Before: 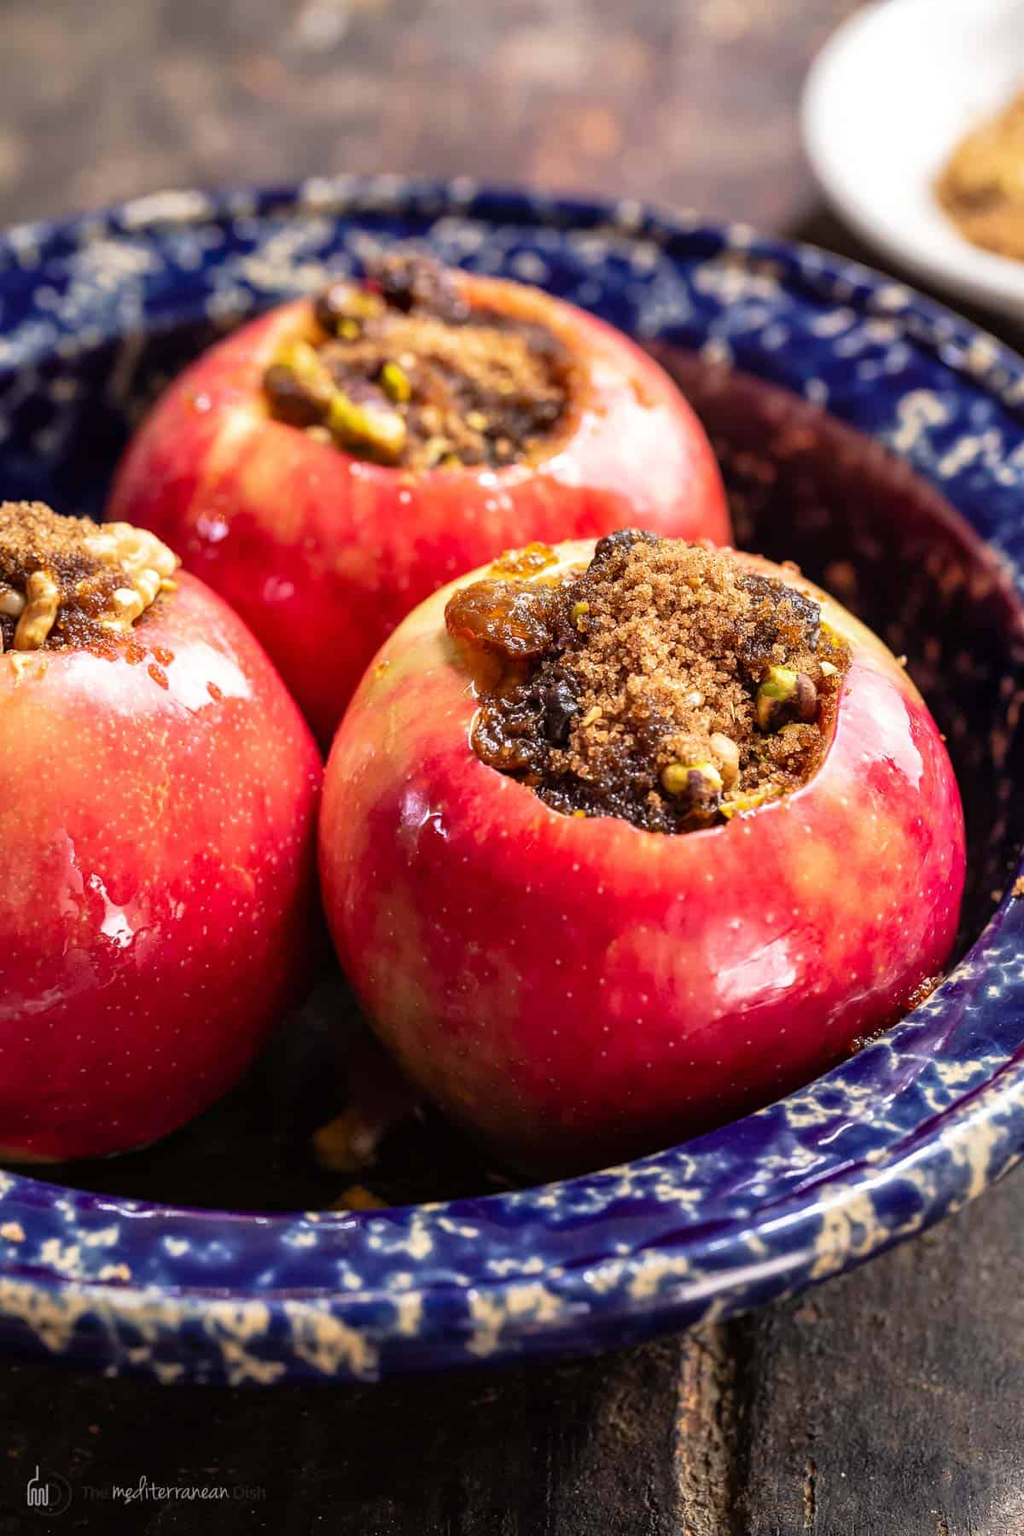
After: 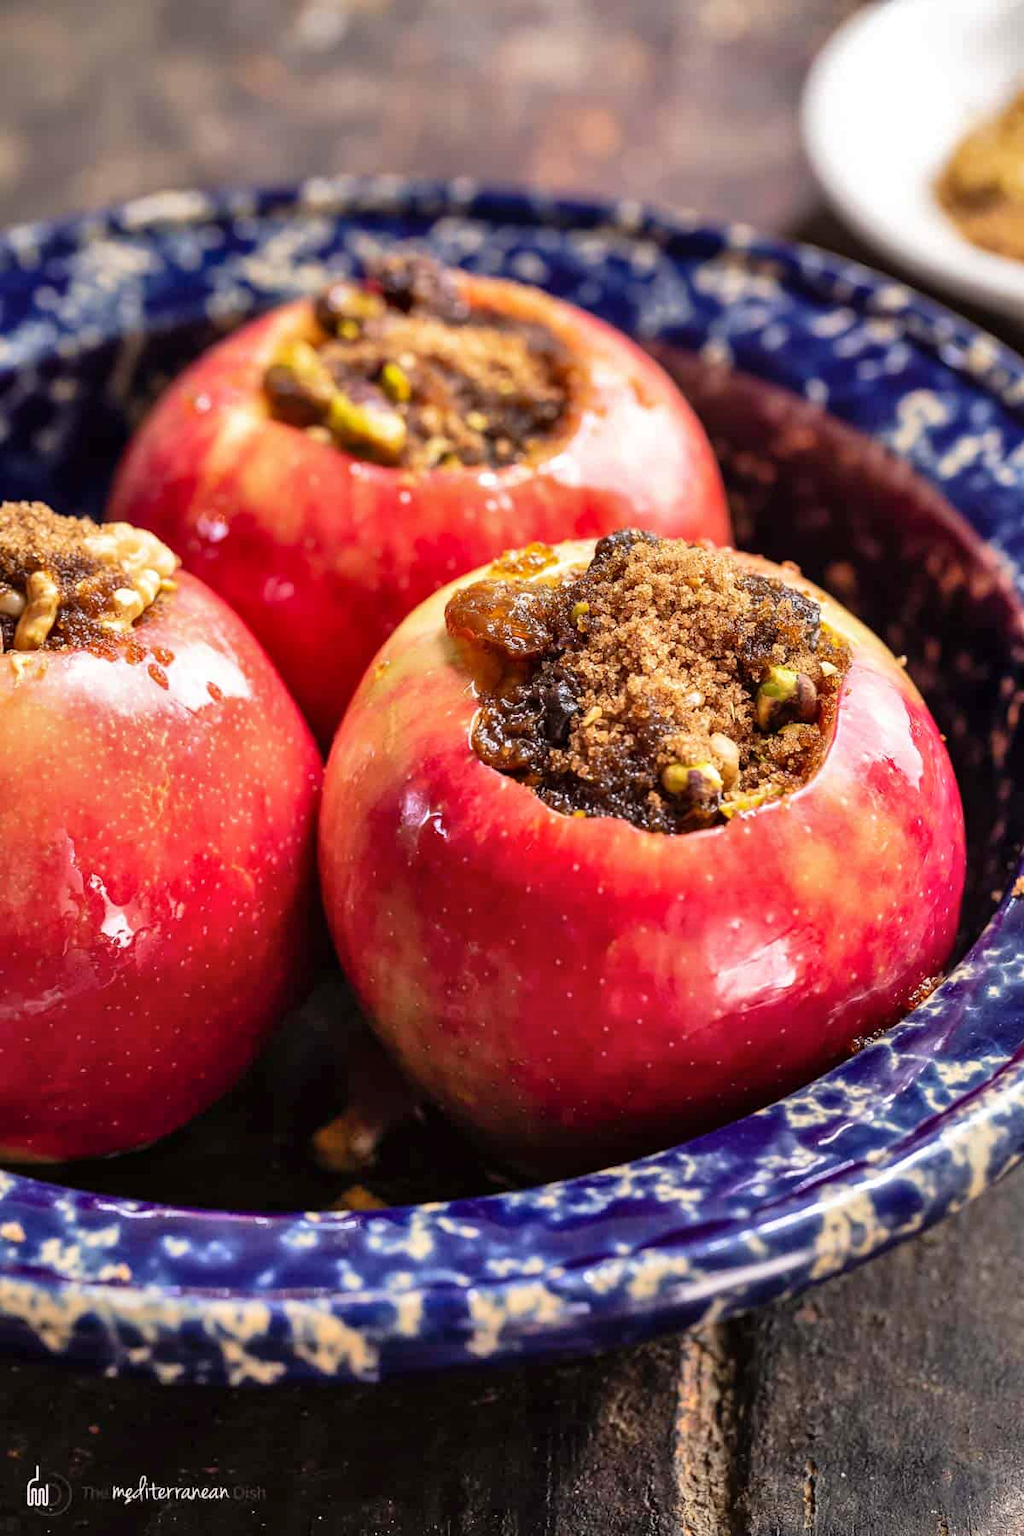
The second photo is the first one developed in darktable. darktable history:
shadows and highlights: shadows 53.11, soften with gaussian
